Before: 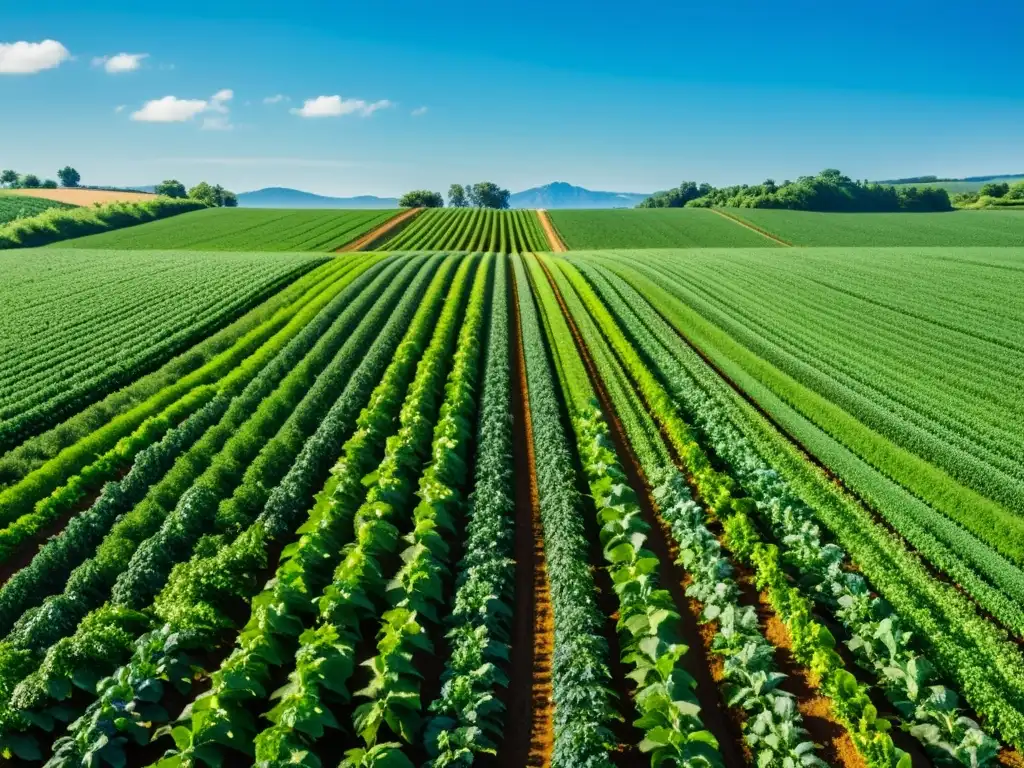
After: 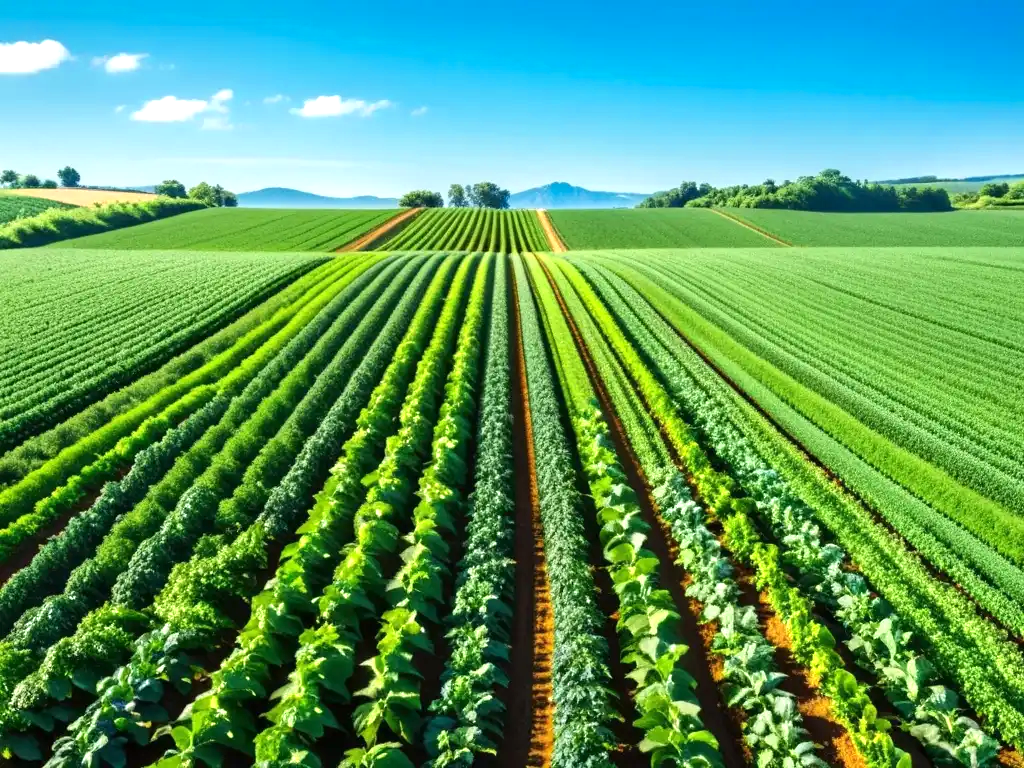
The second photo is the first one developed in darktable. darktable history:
color zones: curves: ch0 [(0, 0.5) (0.143, 0.5) (0.286, 0.5) (0.429, 0.5) (0.571, 0.5) (0.714, 0.476) (0.857, 0.5) (1, 0.5)]; ch2 [(0, 0.5) (0.143, 0.5) (0.286, 0.5) (0.429, 0.5) (0.571, 0.5) (0.714, 0.487) (0.857, 0.5) (1, 0.5)]
exposure: exposure 0.639 EV, compensate highlight preservation false
